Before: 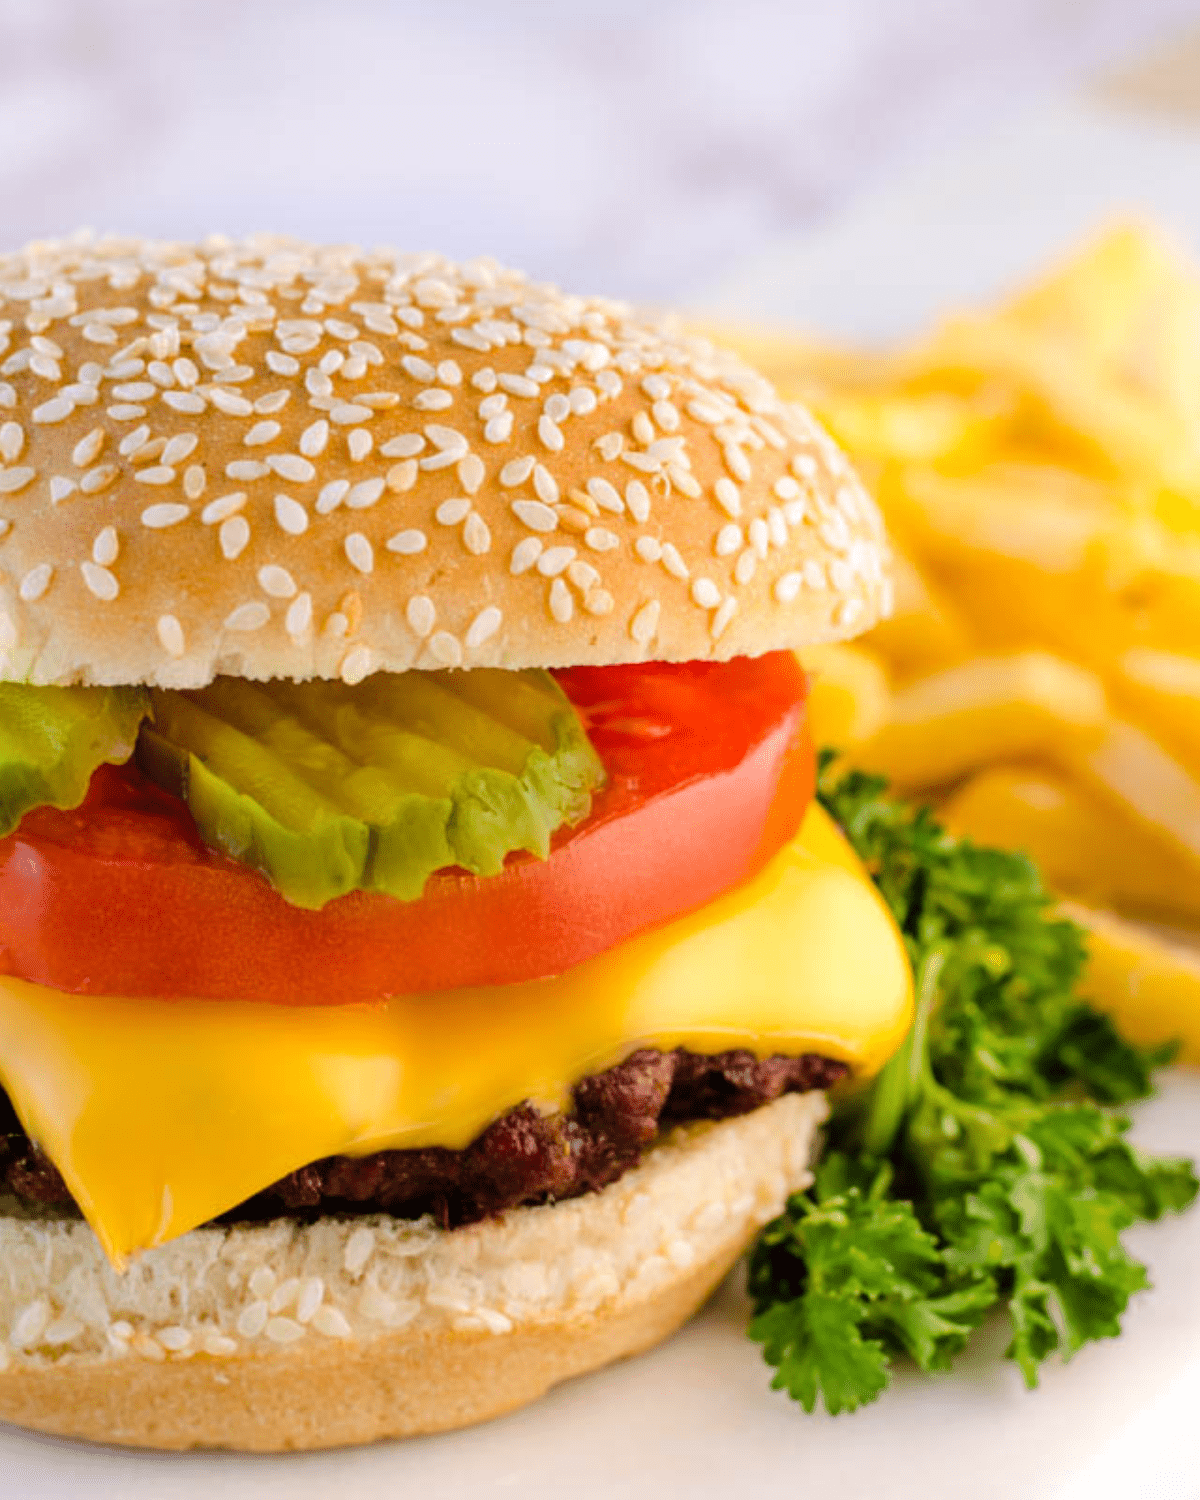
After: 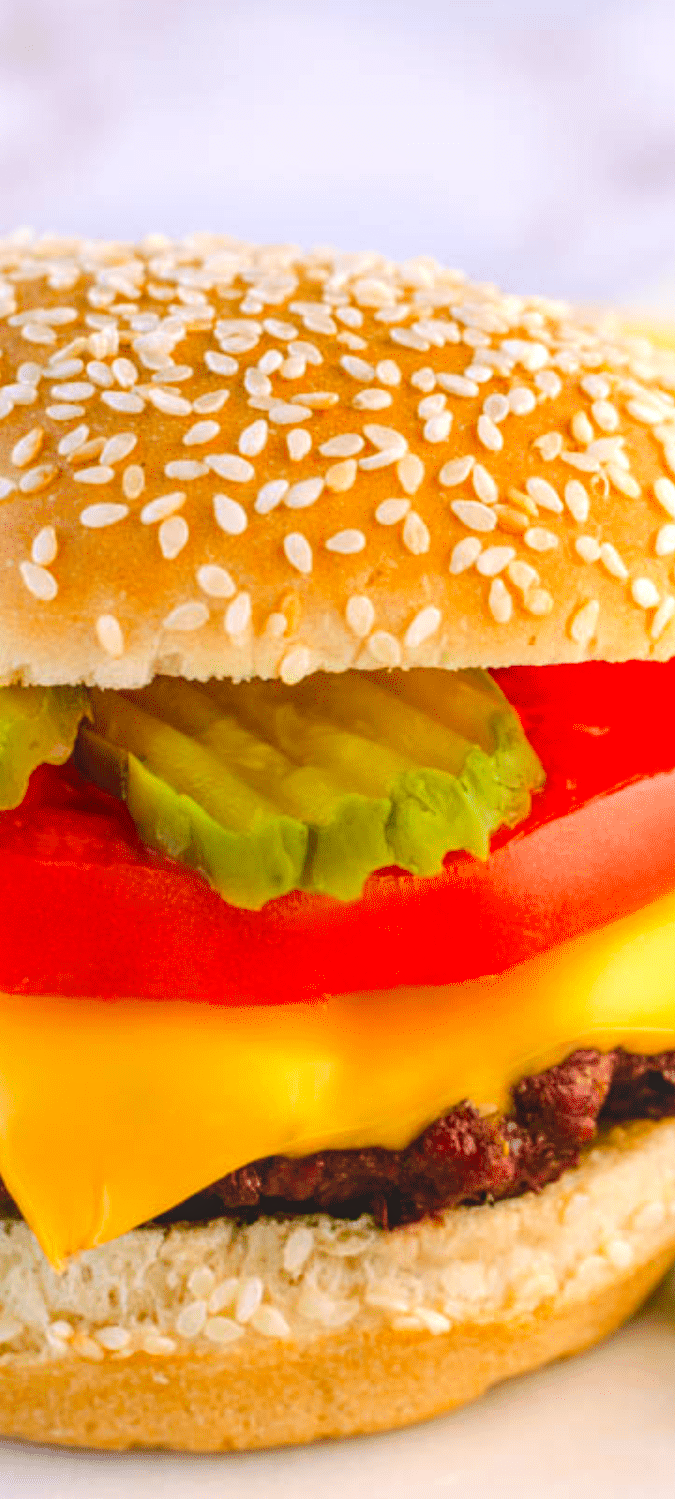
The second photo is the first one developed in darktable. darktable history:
vibrance: on, module defaults
crop: left 5.114%, right 38.589%
exposure: exposure 0.507 EV, compensate highlight preservation false
contrast brightness saturation: contrast -0.19, saturation 0.19
local contrast: on, module defaults
